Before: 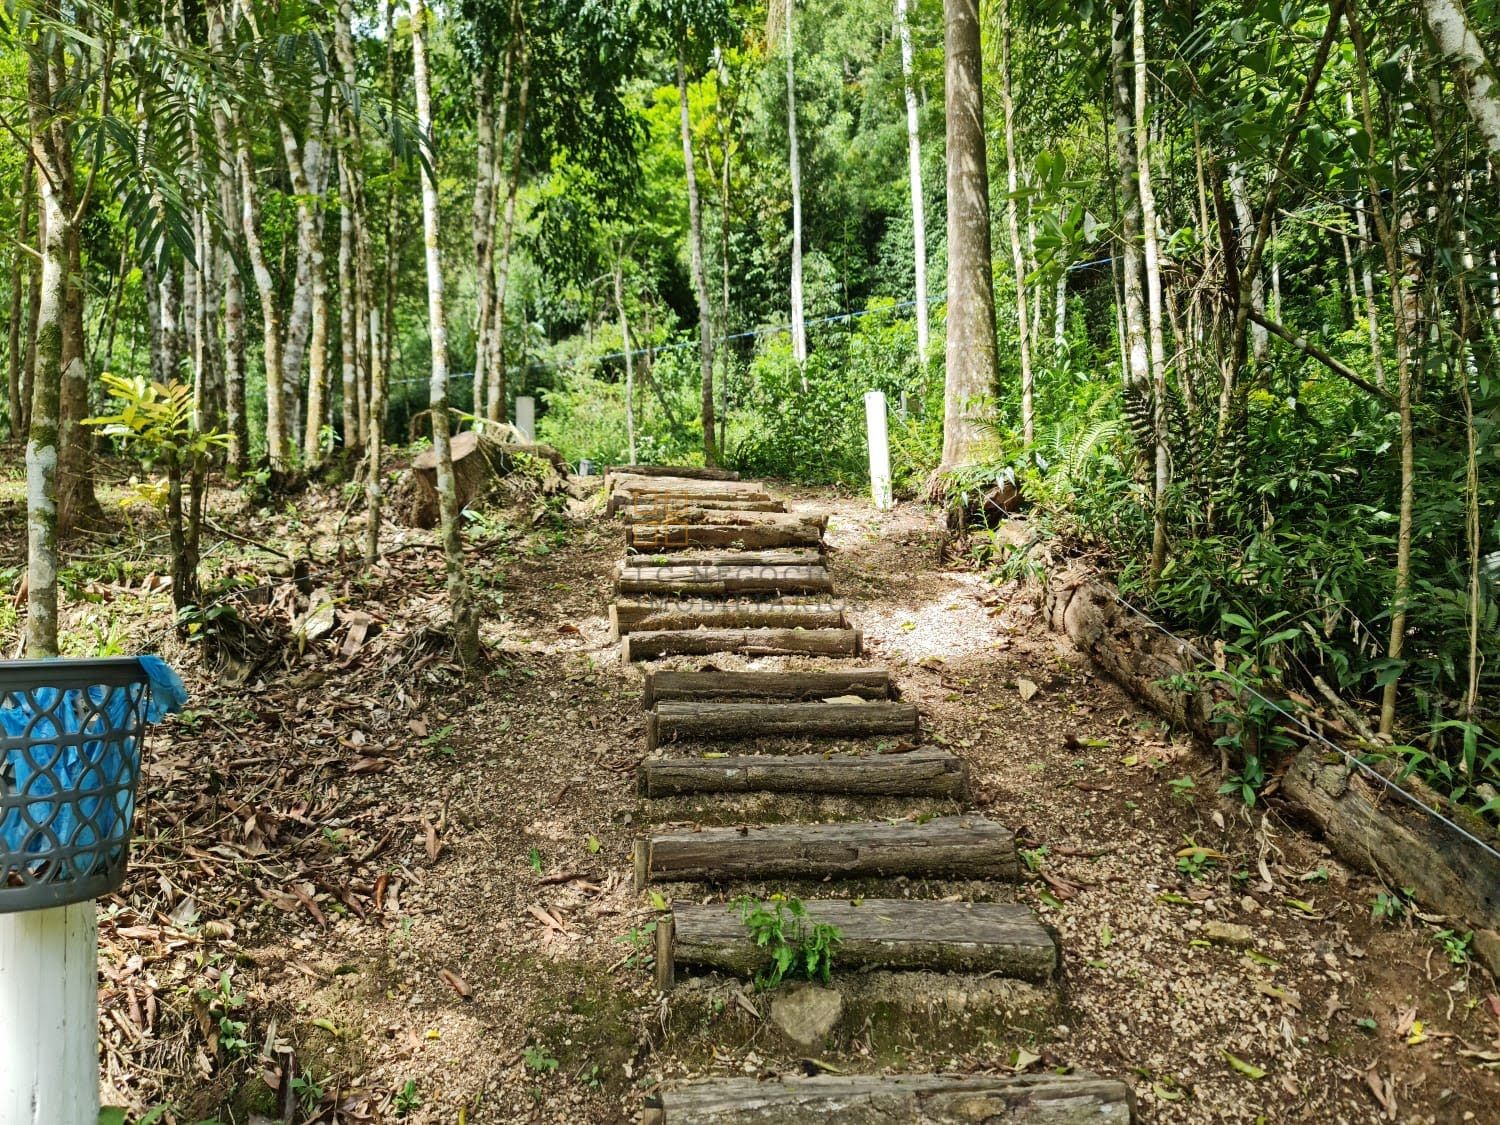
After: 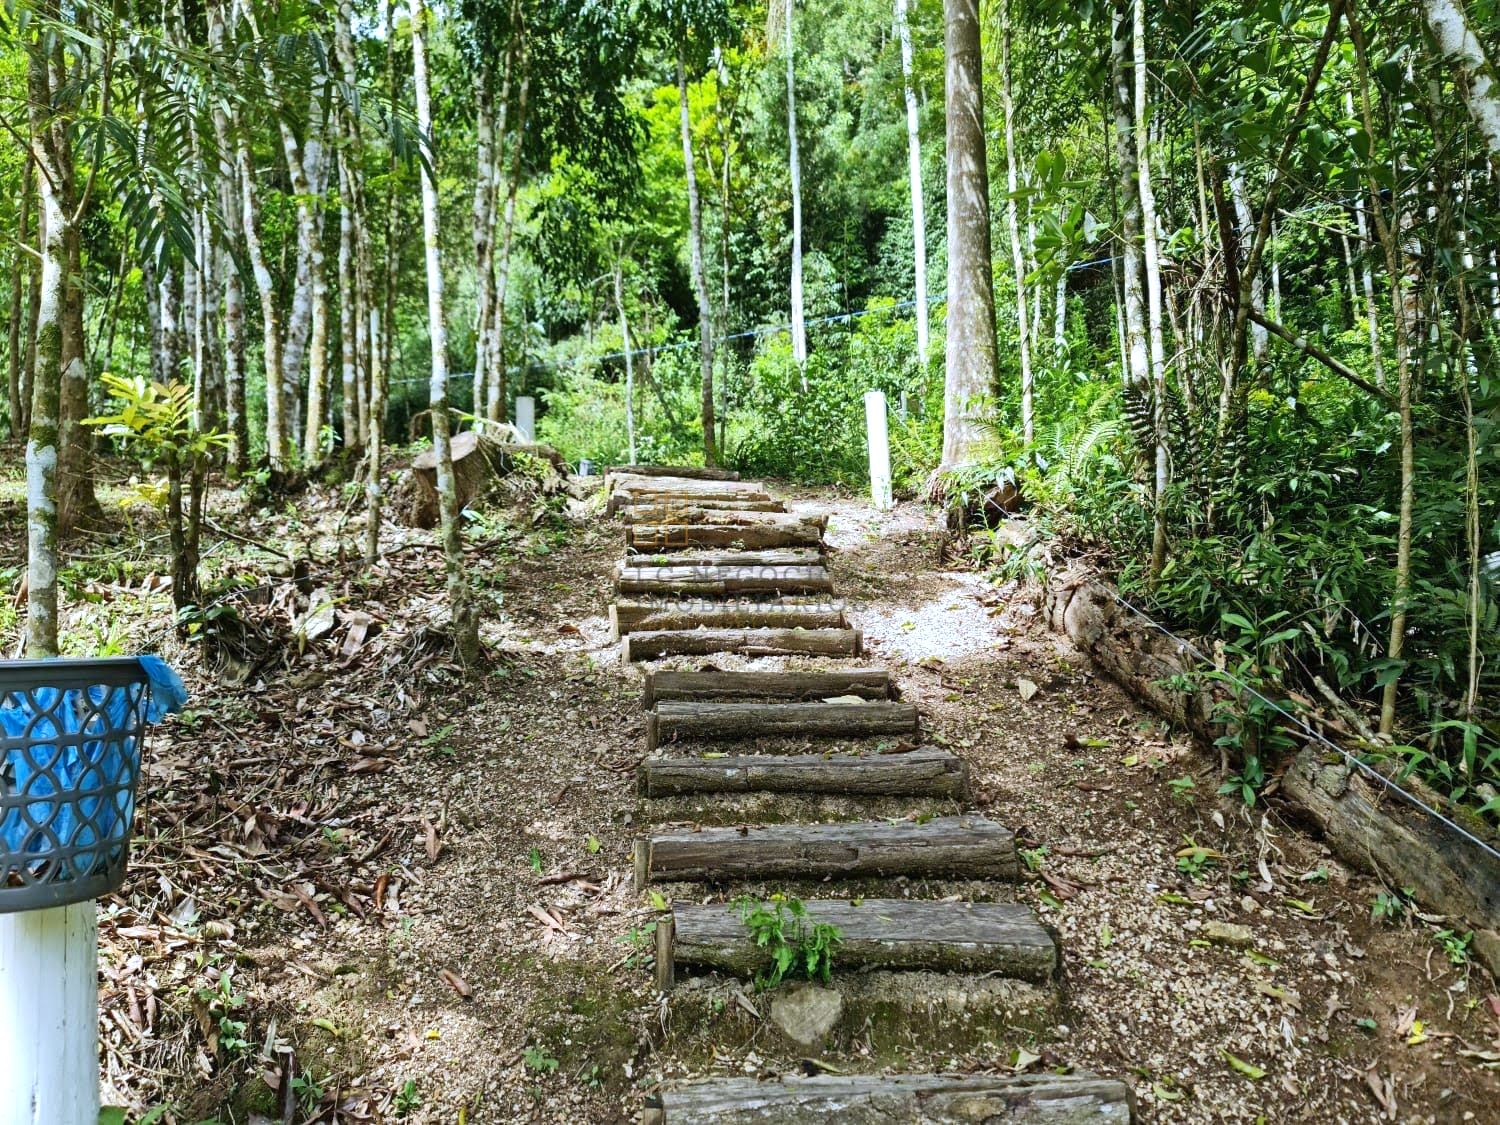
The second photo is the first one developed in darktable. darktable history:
levels: levels [0, 0.476, 0.951]
white balance: red 0.948, green 1.02, blue 1.176
